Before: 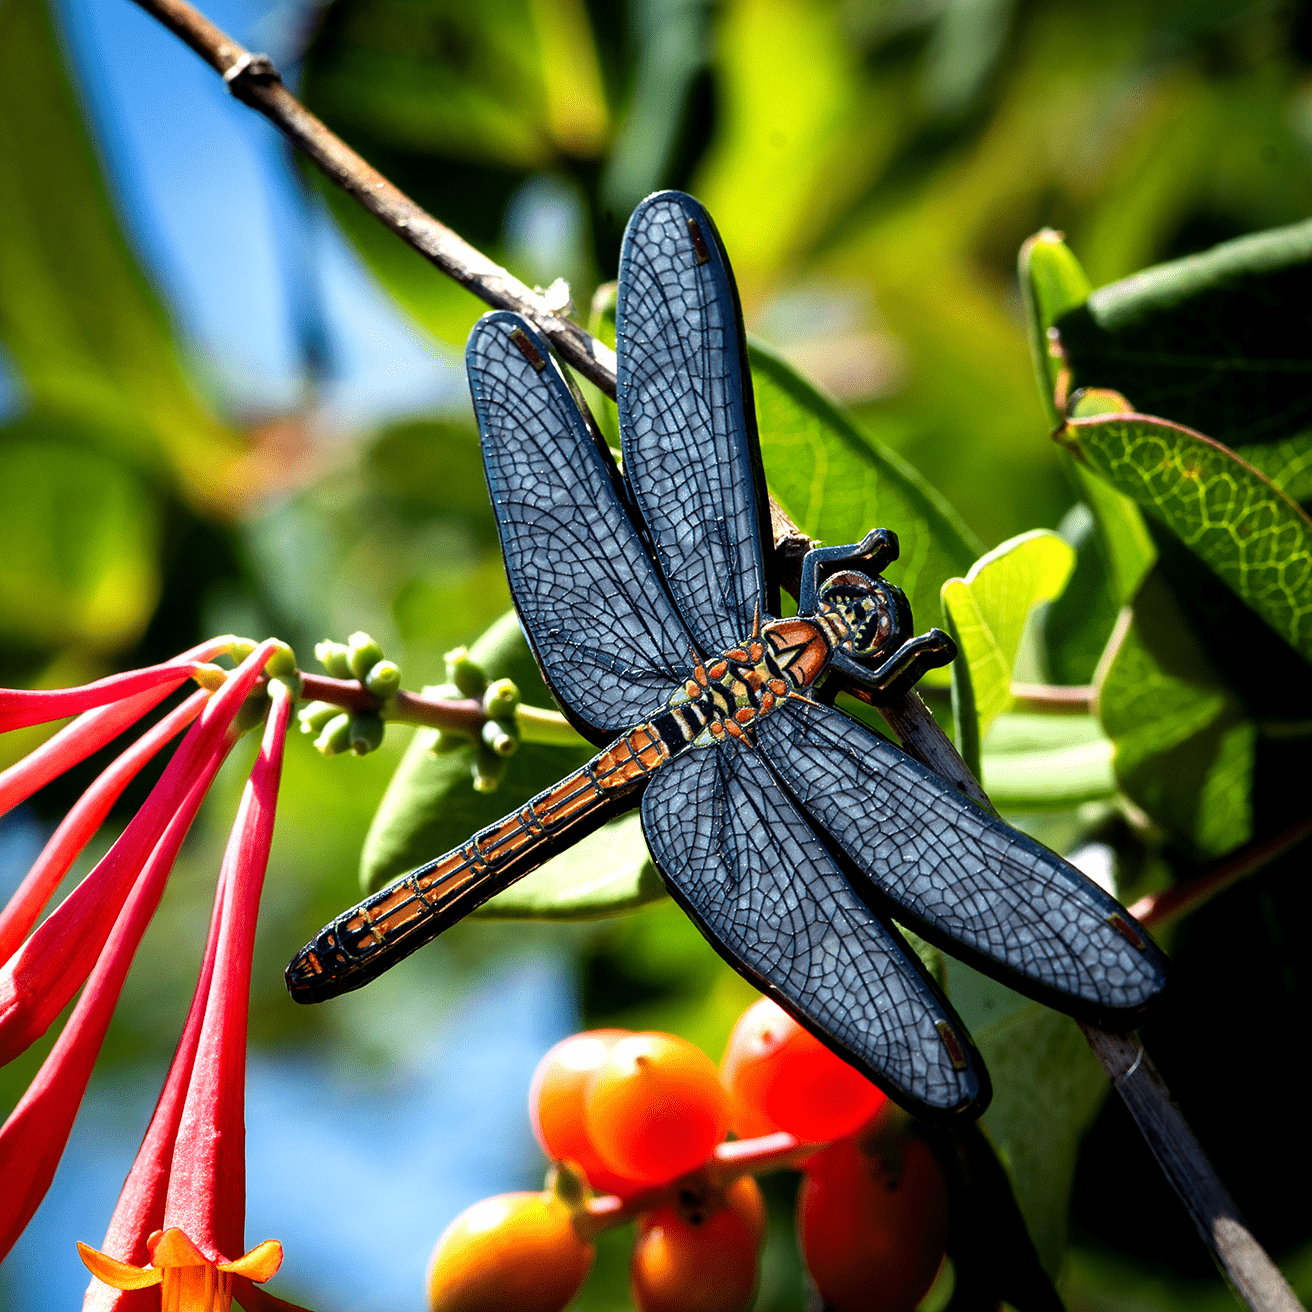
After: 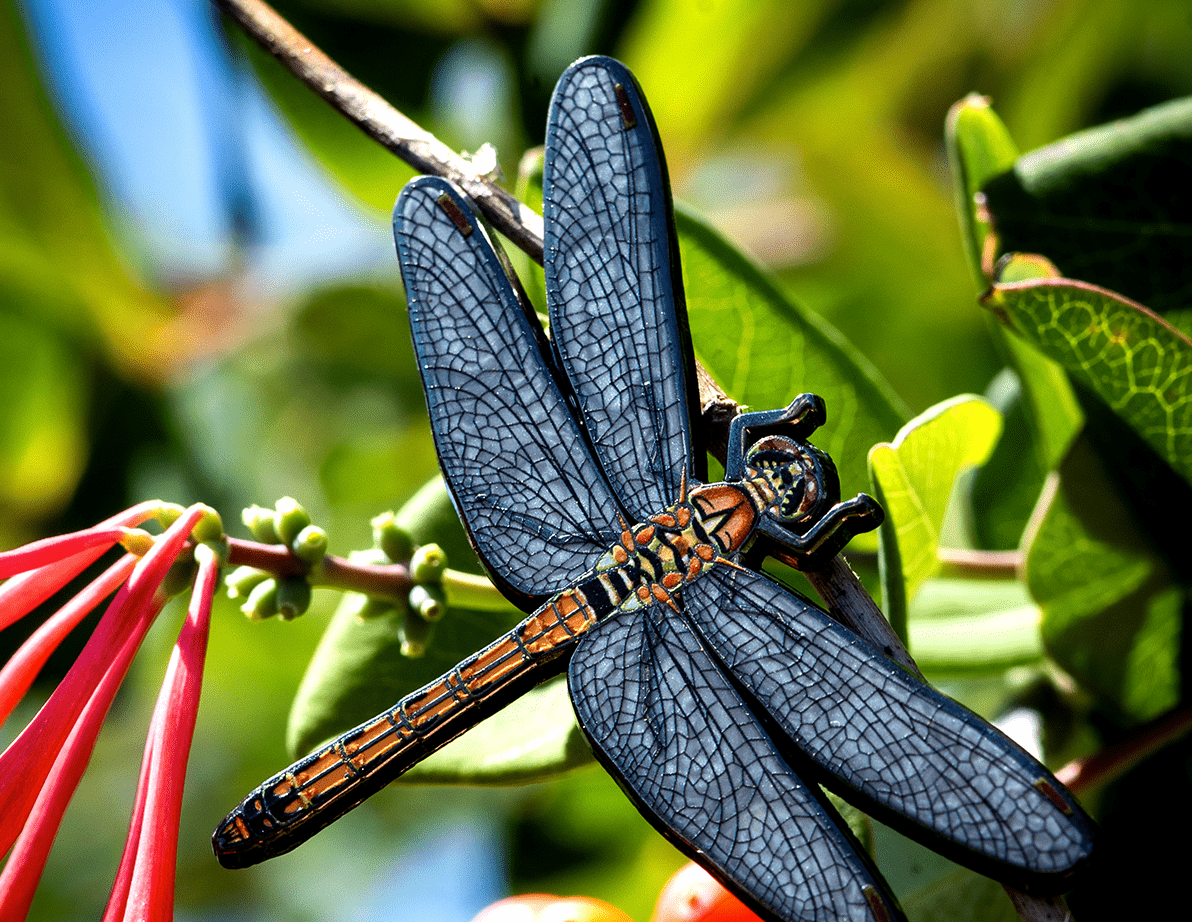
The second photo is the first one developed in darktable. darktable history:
color contrast: green-magenta contrast 0.96
crop: left 5.596%, top 10.314%, right 3.534%, bottom 19.395%
